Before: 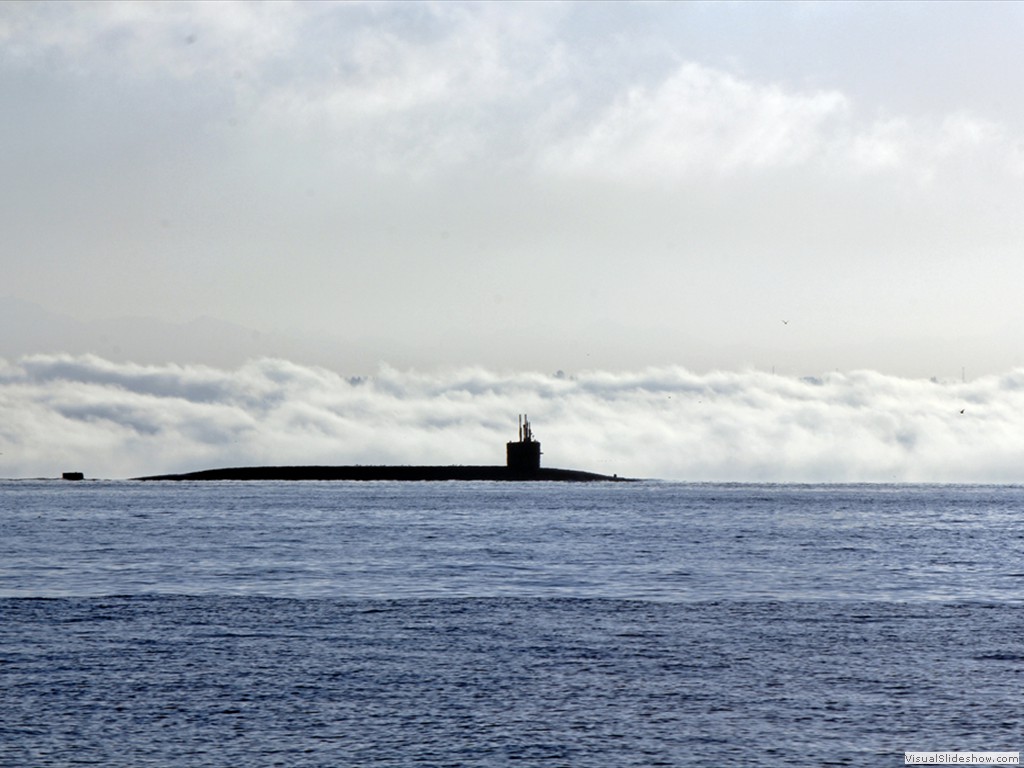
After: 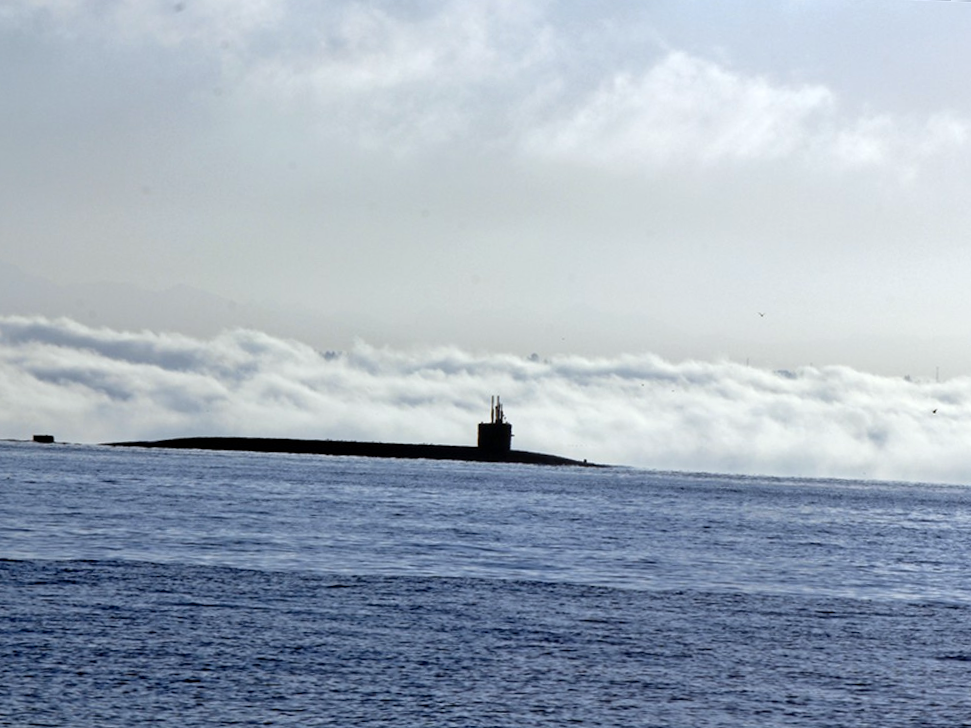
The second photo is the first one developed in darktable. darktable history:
white balance: red 0.982, blue 1.018
shadows and highlights: shadows 37.27, highlights -28.18, soften with gaussian
crop and rotate: angle -2.38°
color balance rgb: perceptual saturation grading › global saturation 8.89%, saturation formula JzAzBz (2021)
